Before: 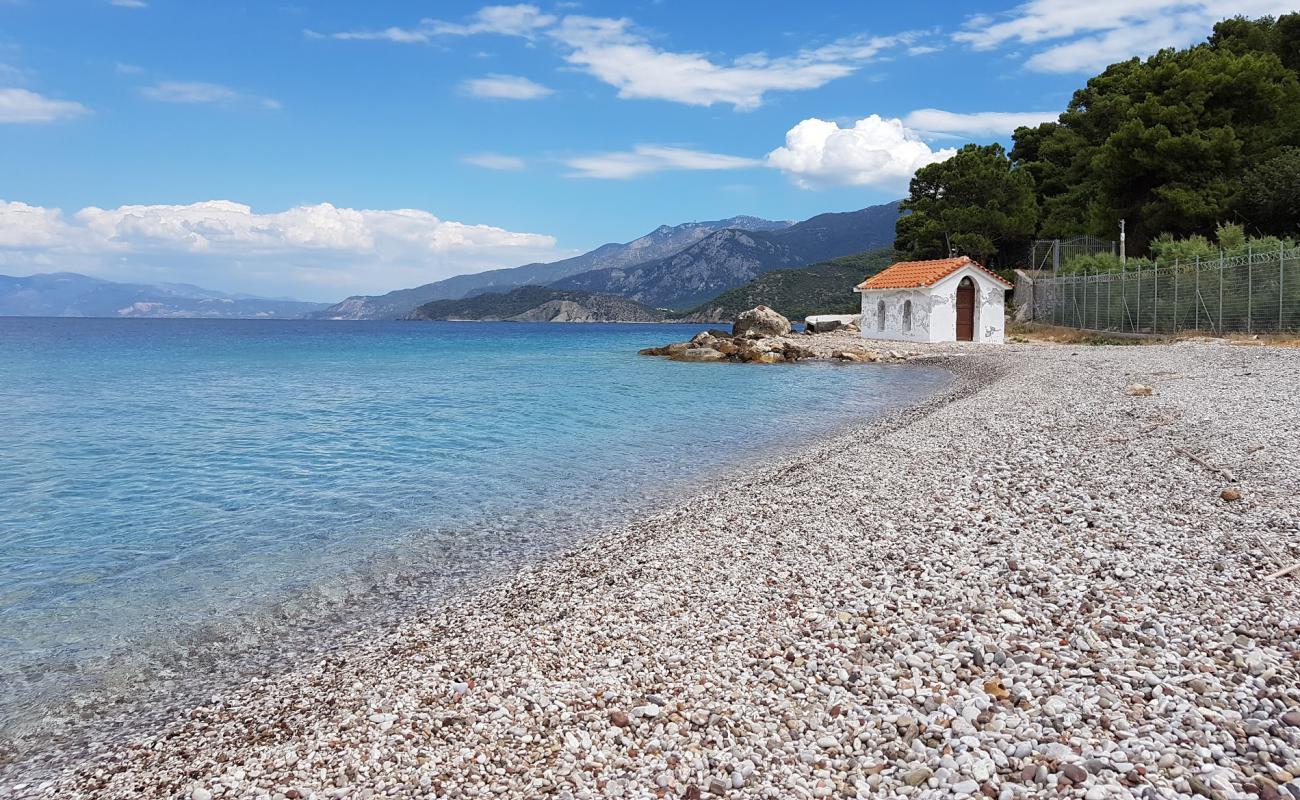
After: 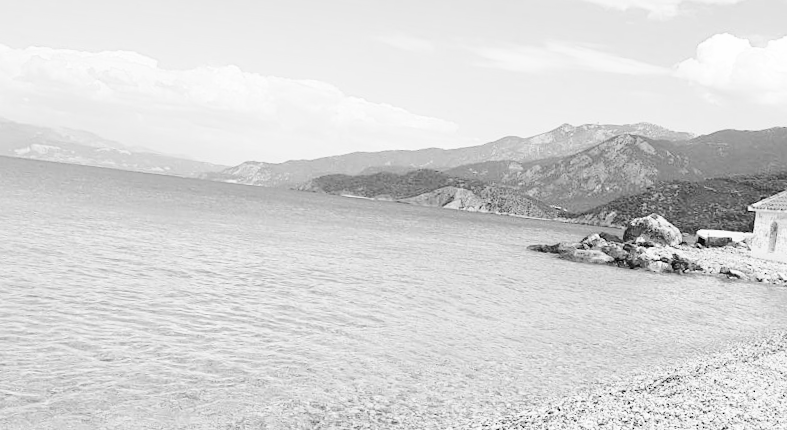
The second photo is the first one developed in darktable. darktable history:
base curve: curves: ch0 [(0, 0) (0.028, 0.03) (0.121, 0.232) (0.46, 0.748) (0.859, 0.968) (1, 1)], preserve colors none
crop and rotate: angle -6.16°, left 2.037%, top 6.776%, right 27.147%, bottom 30.358%
color calibration: output gray [0.267, 0.423, 0.267, 0], x 0.37, y 0.382, temperature 4316.26 K, saturation algorithm version 1 (2020)
contrast brightness saturation: contrast 0.068, brightness 0.171, saturation 0.411
